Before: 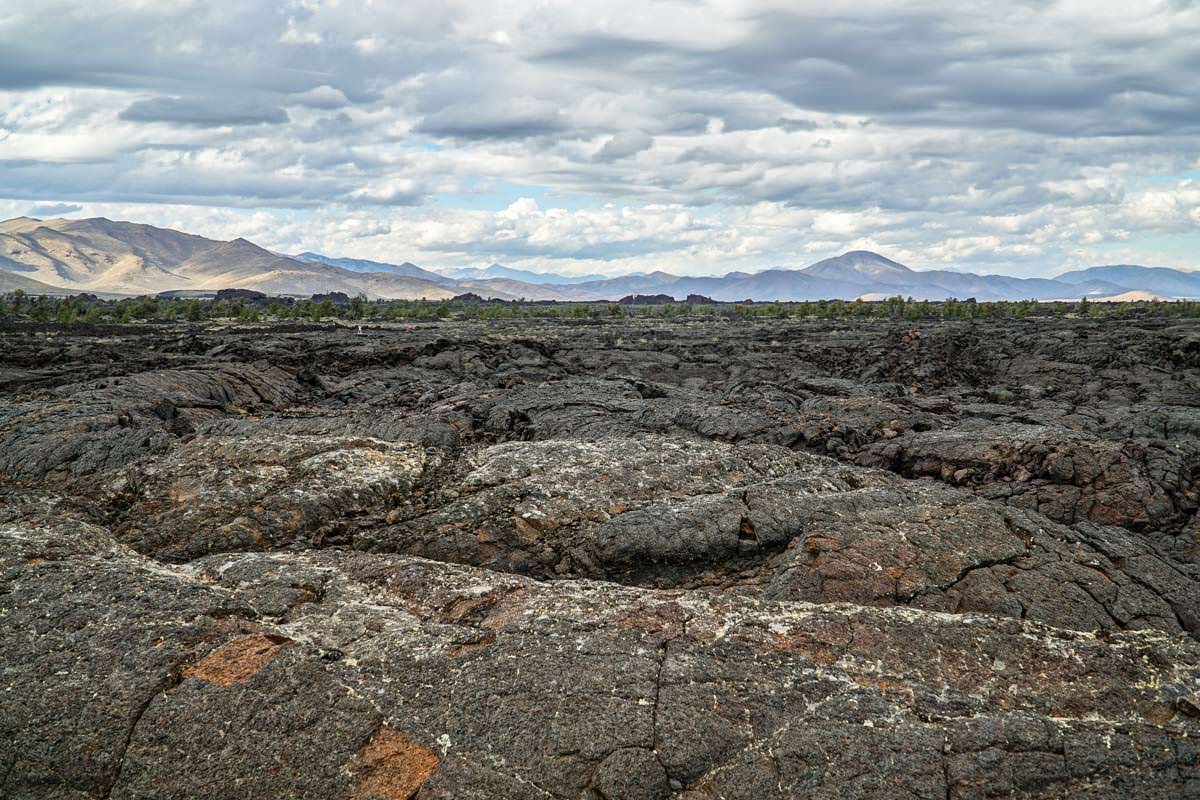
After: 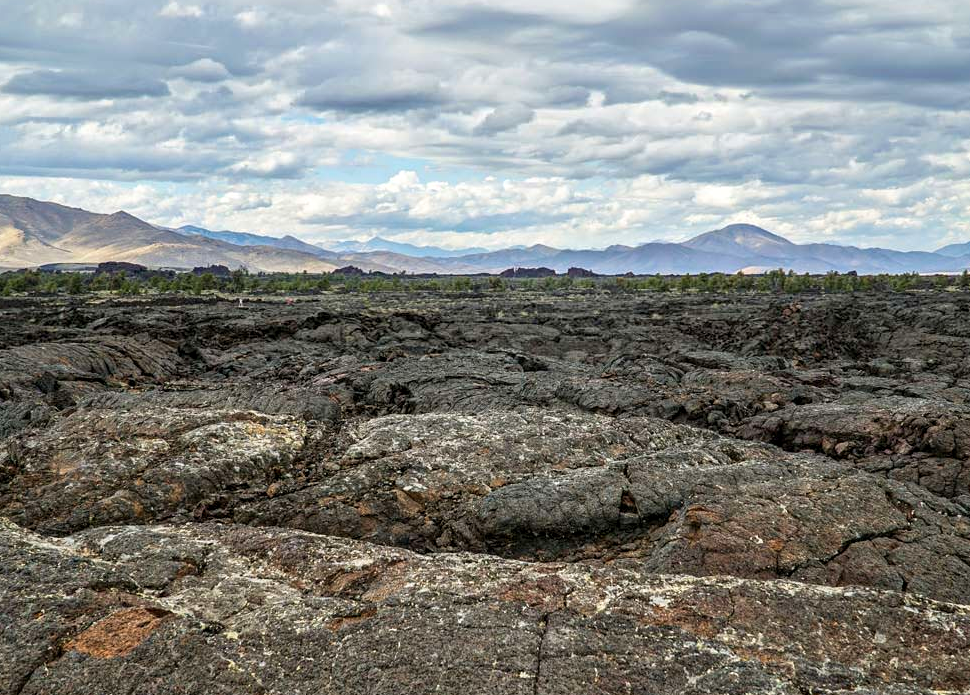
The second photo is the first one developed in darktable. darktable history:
crop: left 9.929%, top 3.475%, right 9.188%, bottom 9.529%
contrast equalizer: octaves 7, y [[0.6 ×6], [0.55 ×6], [0 ×6], [0 ×6], [0 ×6]], mix 0.15
velvia: strength 15%
